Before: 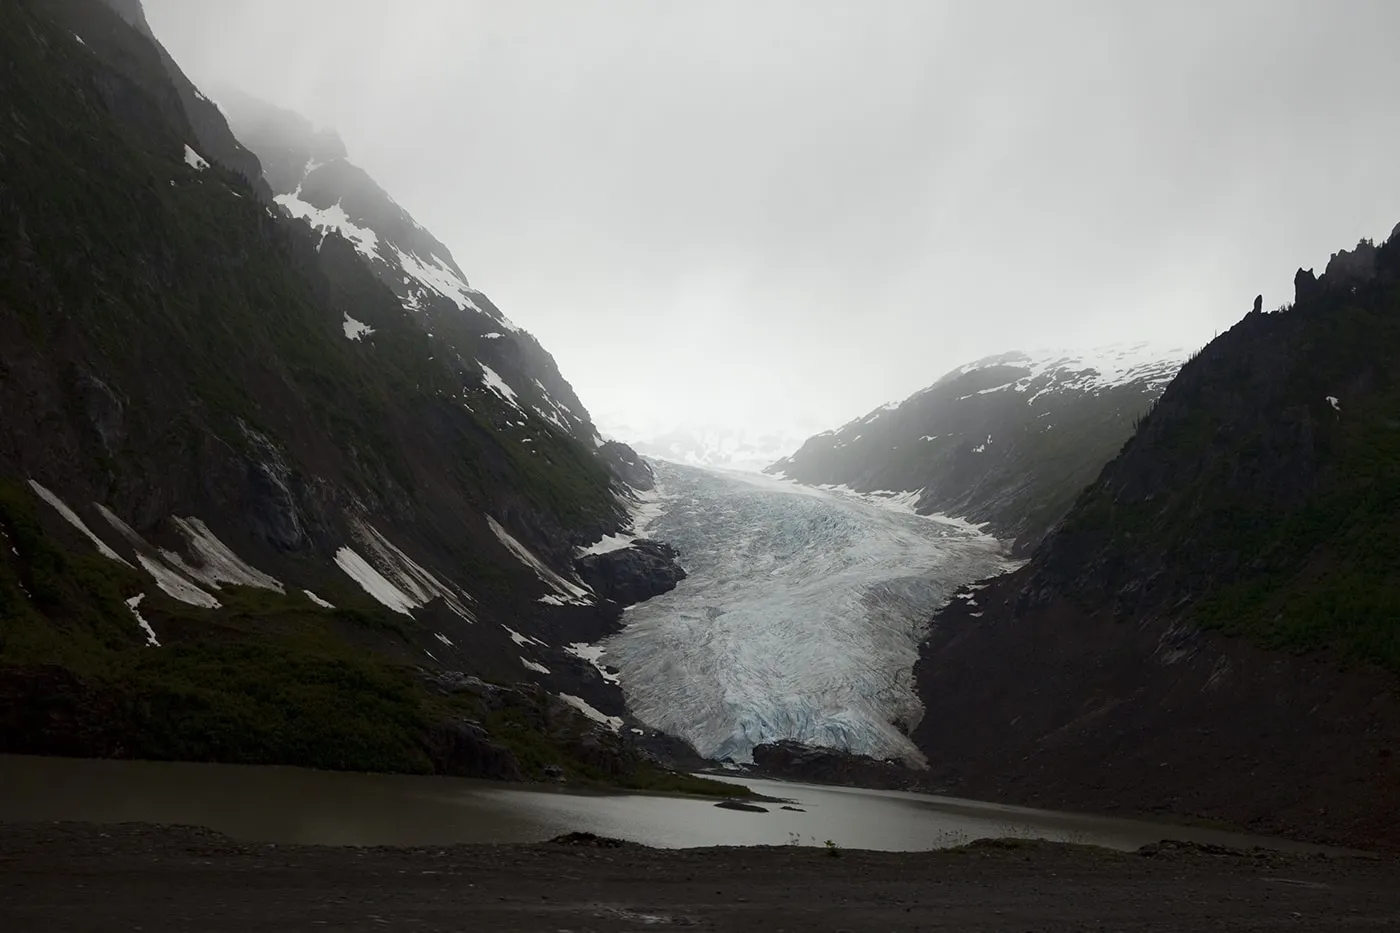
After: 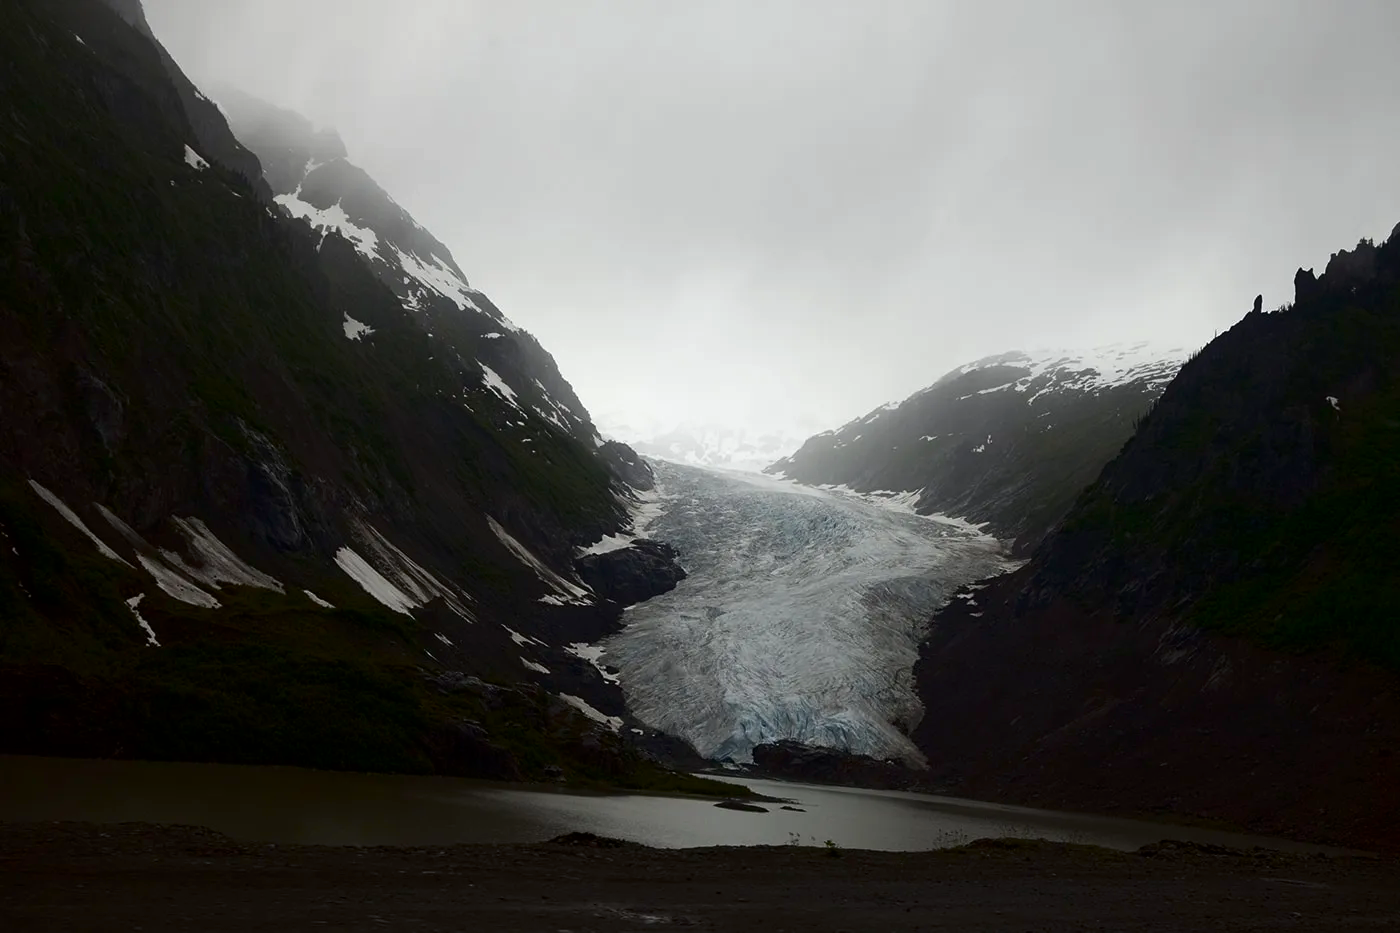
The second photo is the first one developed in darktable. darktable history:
contrast brightness saturation: contrast 0.068, brightness -0.155, saturation 0.117
